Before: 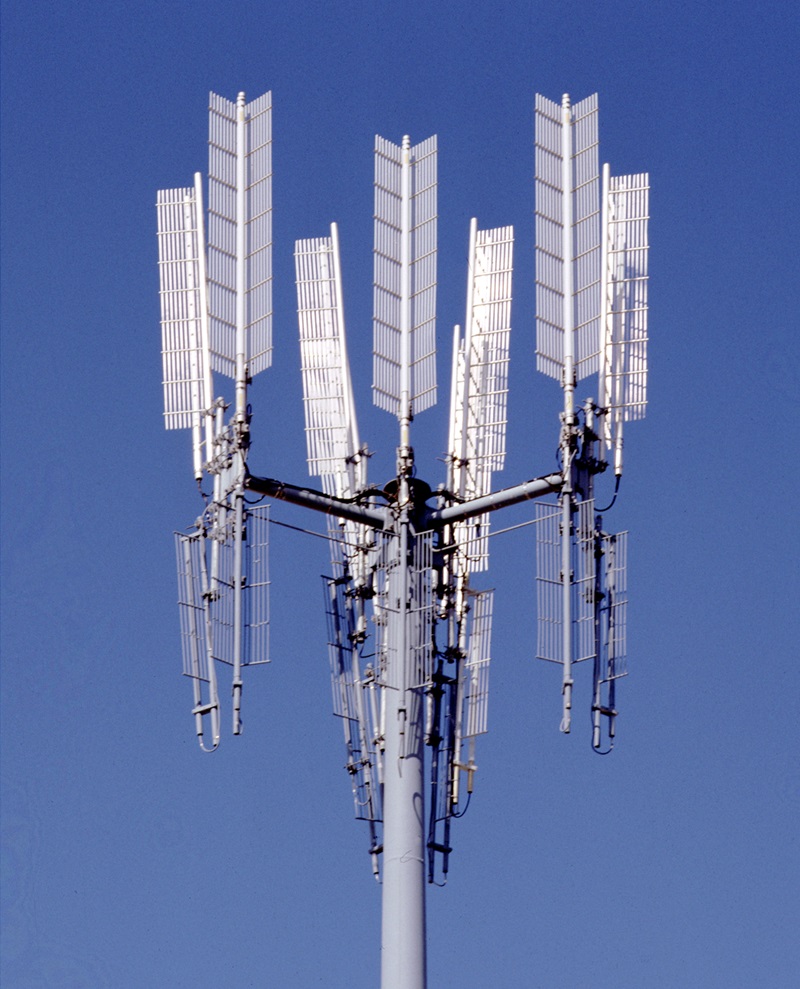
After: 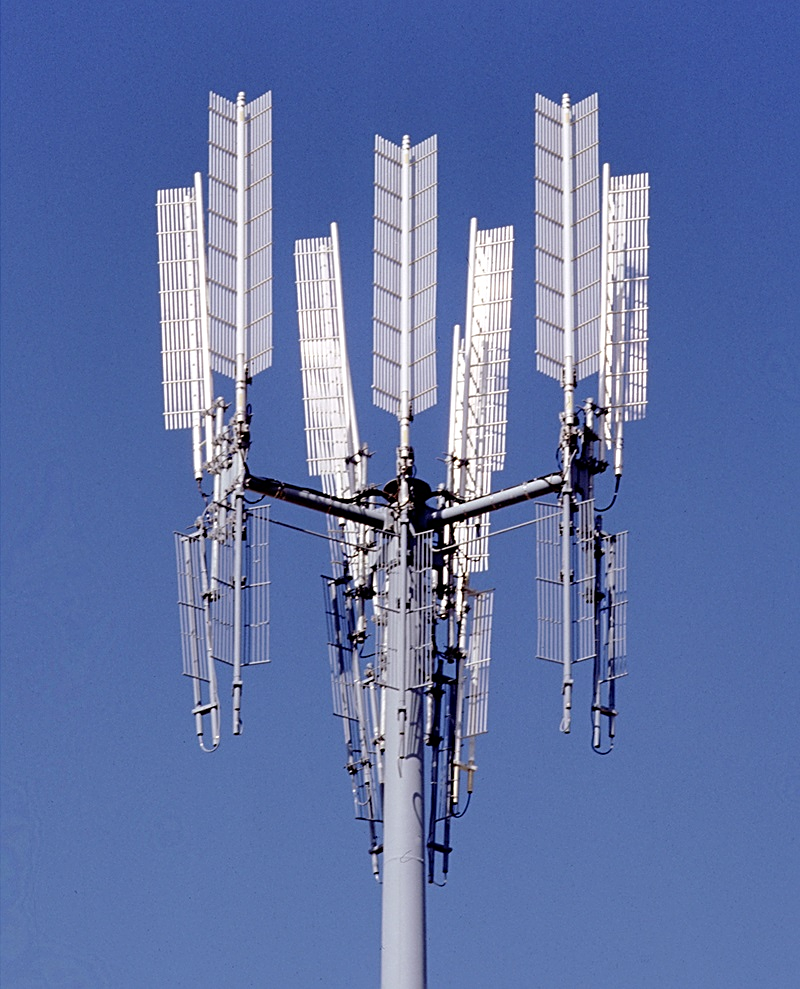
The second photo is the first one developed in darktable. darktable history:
sharpen: on, module defaults
shadows and highlights: highlights 68.91, highlights color adjustment 56.39%, soften with gaussian
